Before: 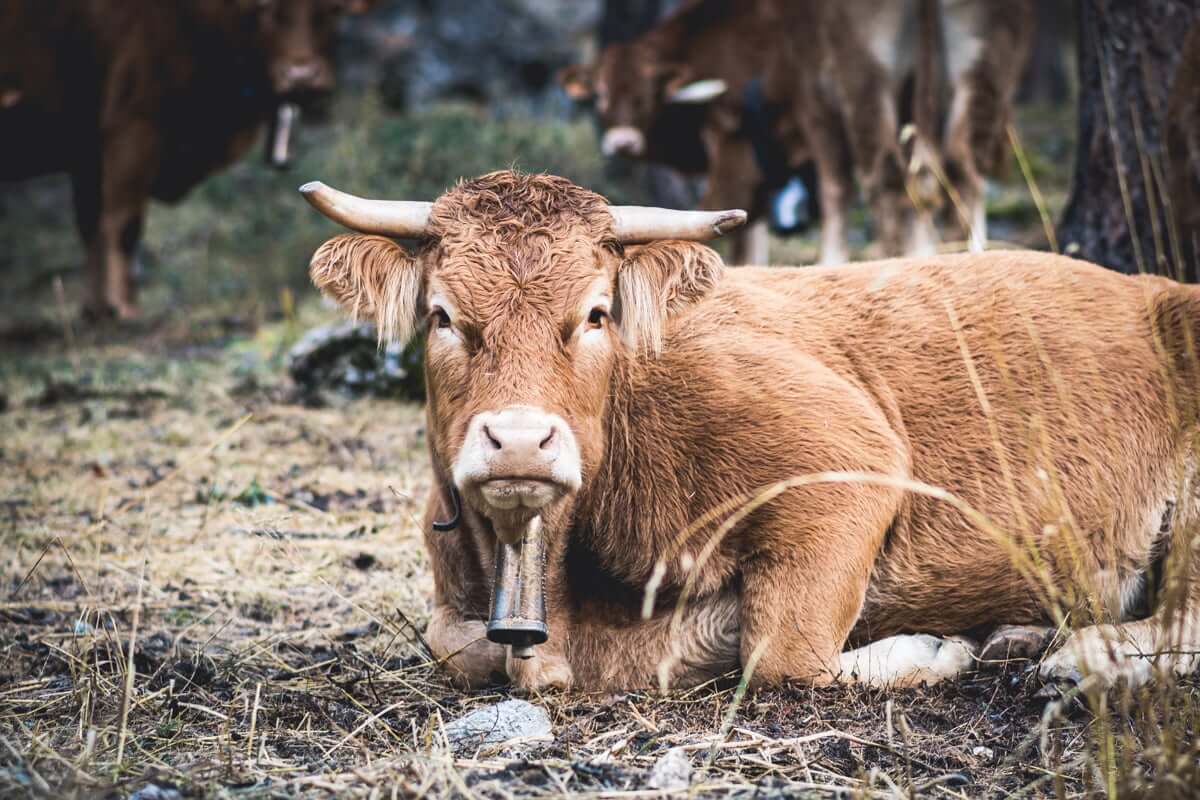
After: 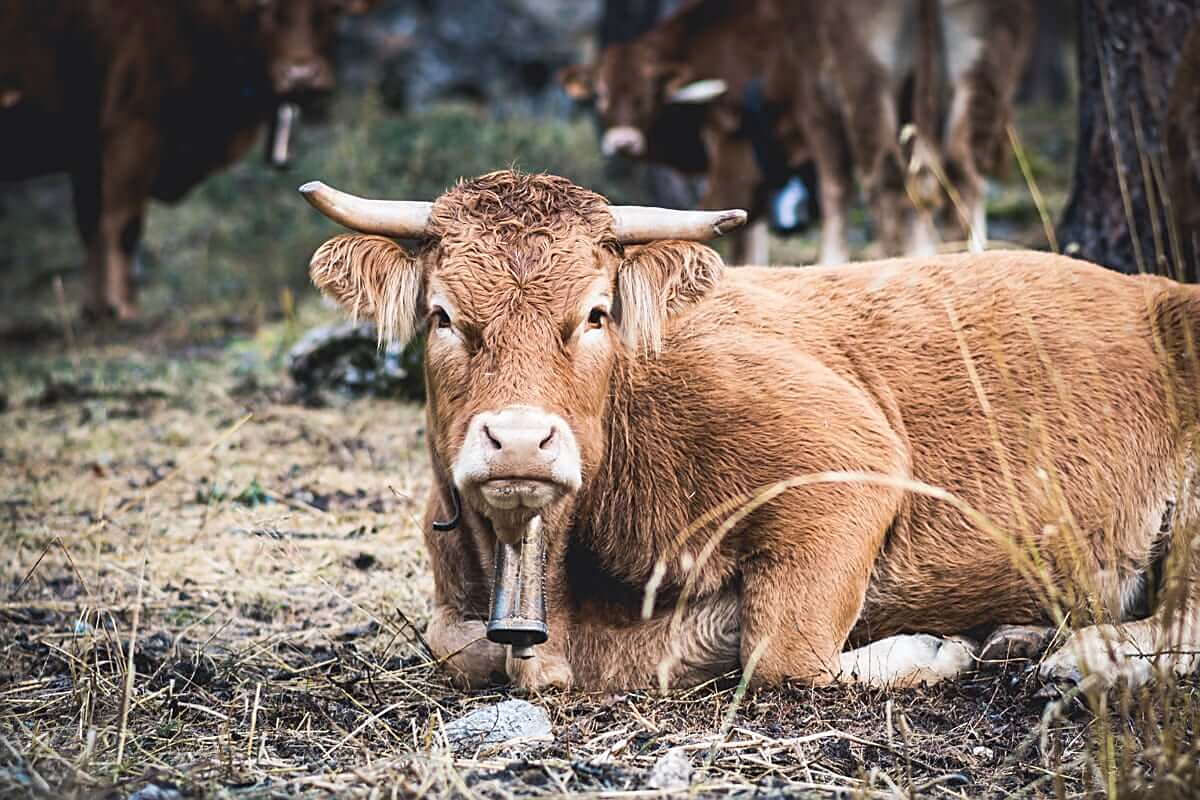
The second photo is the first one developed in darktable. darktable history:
sharpen: on, module defaults
exposure: black level correction 0.002, compensate highlight preservation false
